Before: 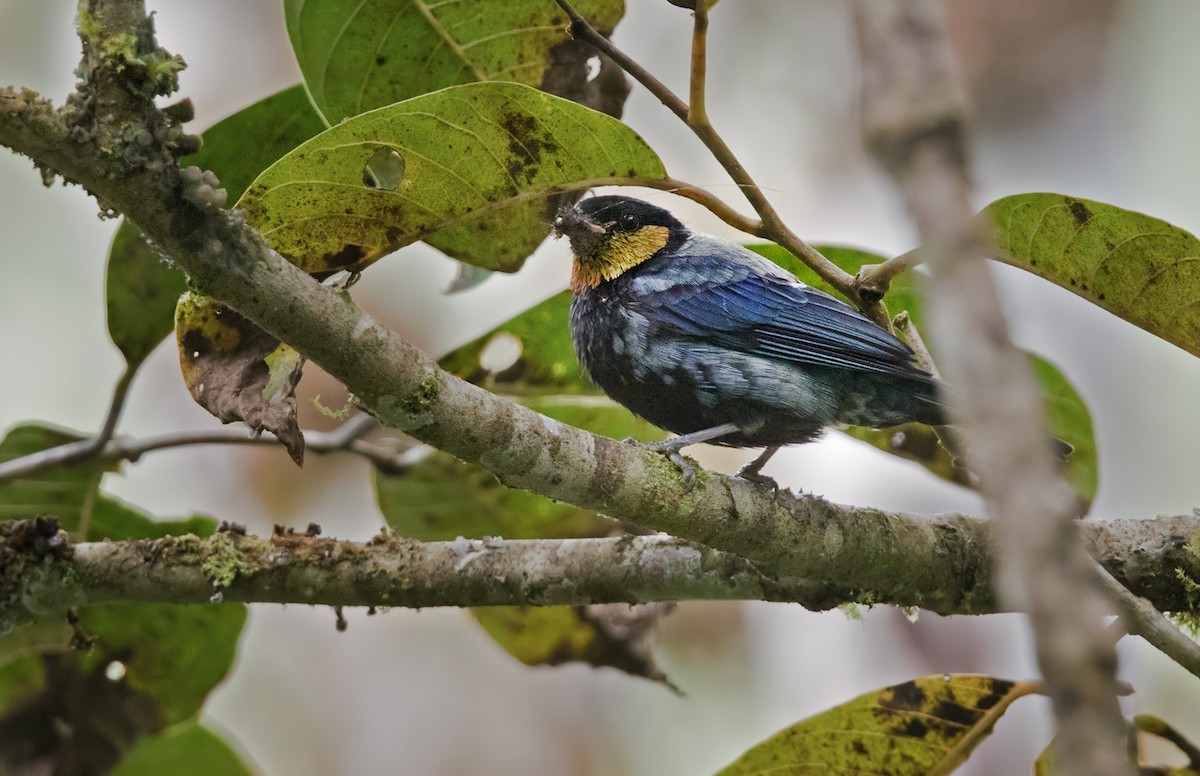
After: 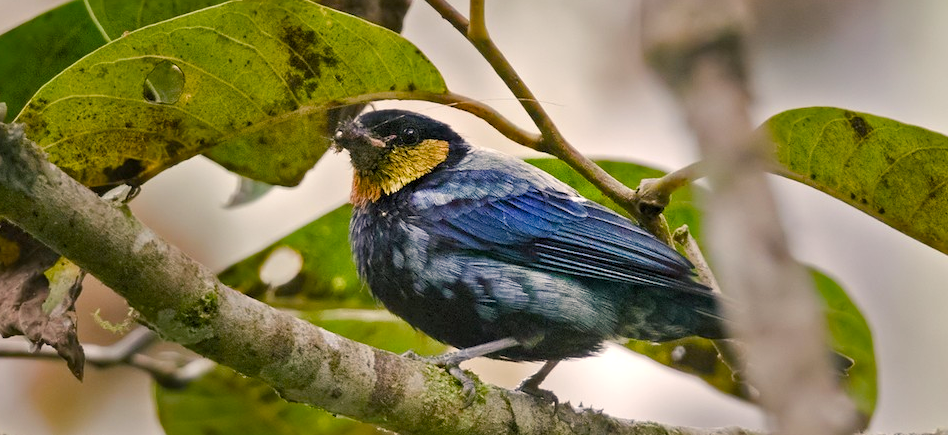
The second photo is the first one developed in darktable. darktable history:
crop: left 18.336%, top 11.128%, right 2.584%, bottom 32.775%
exposure: exposure 0.202 EV, compensate highlight preservation false
levels: levels [0.026, 0.507, 0.987]
color balance rgb: shadows lift › chroma 2.008%, shadows lift › hue 248.38°, highlights gain › chroma 3.092%, highlights gain › hue 60.26°, perceptual saturation grading › global saturation 20%, perceptual saturation grading › highlights -24.826%, perceptual saturation grading › shadows 50.49%
